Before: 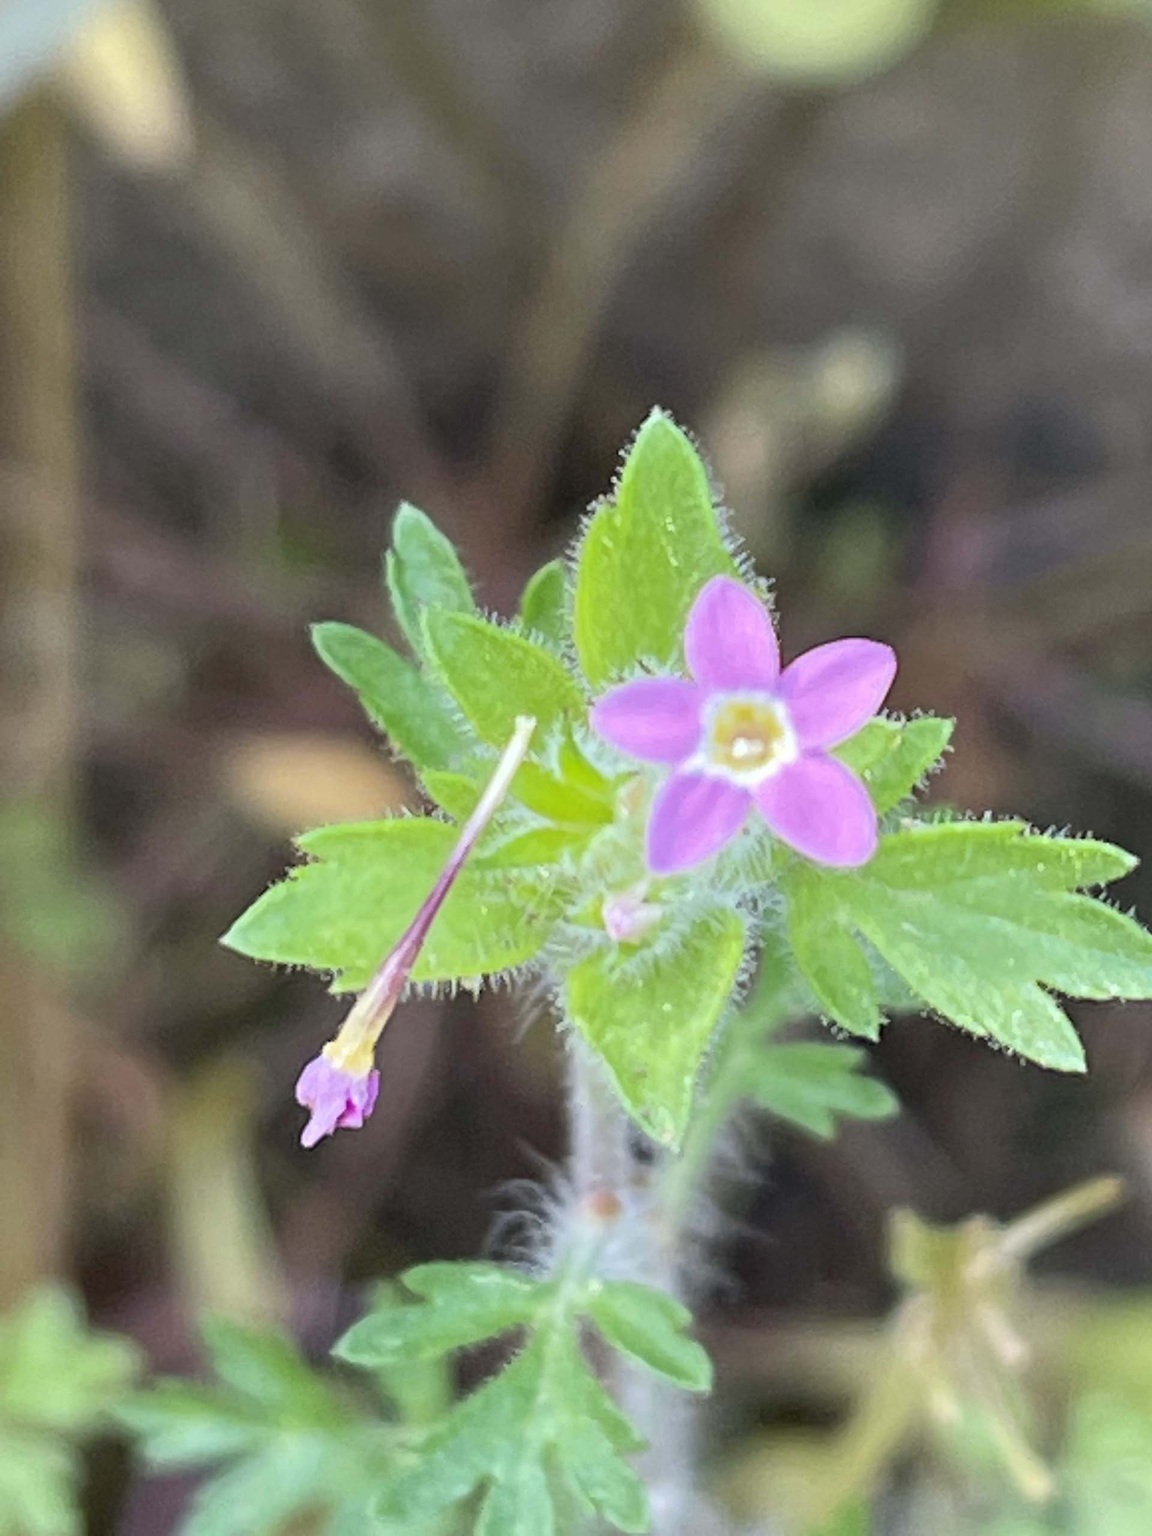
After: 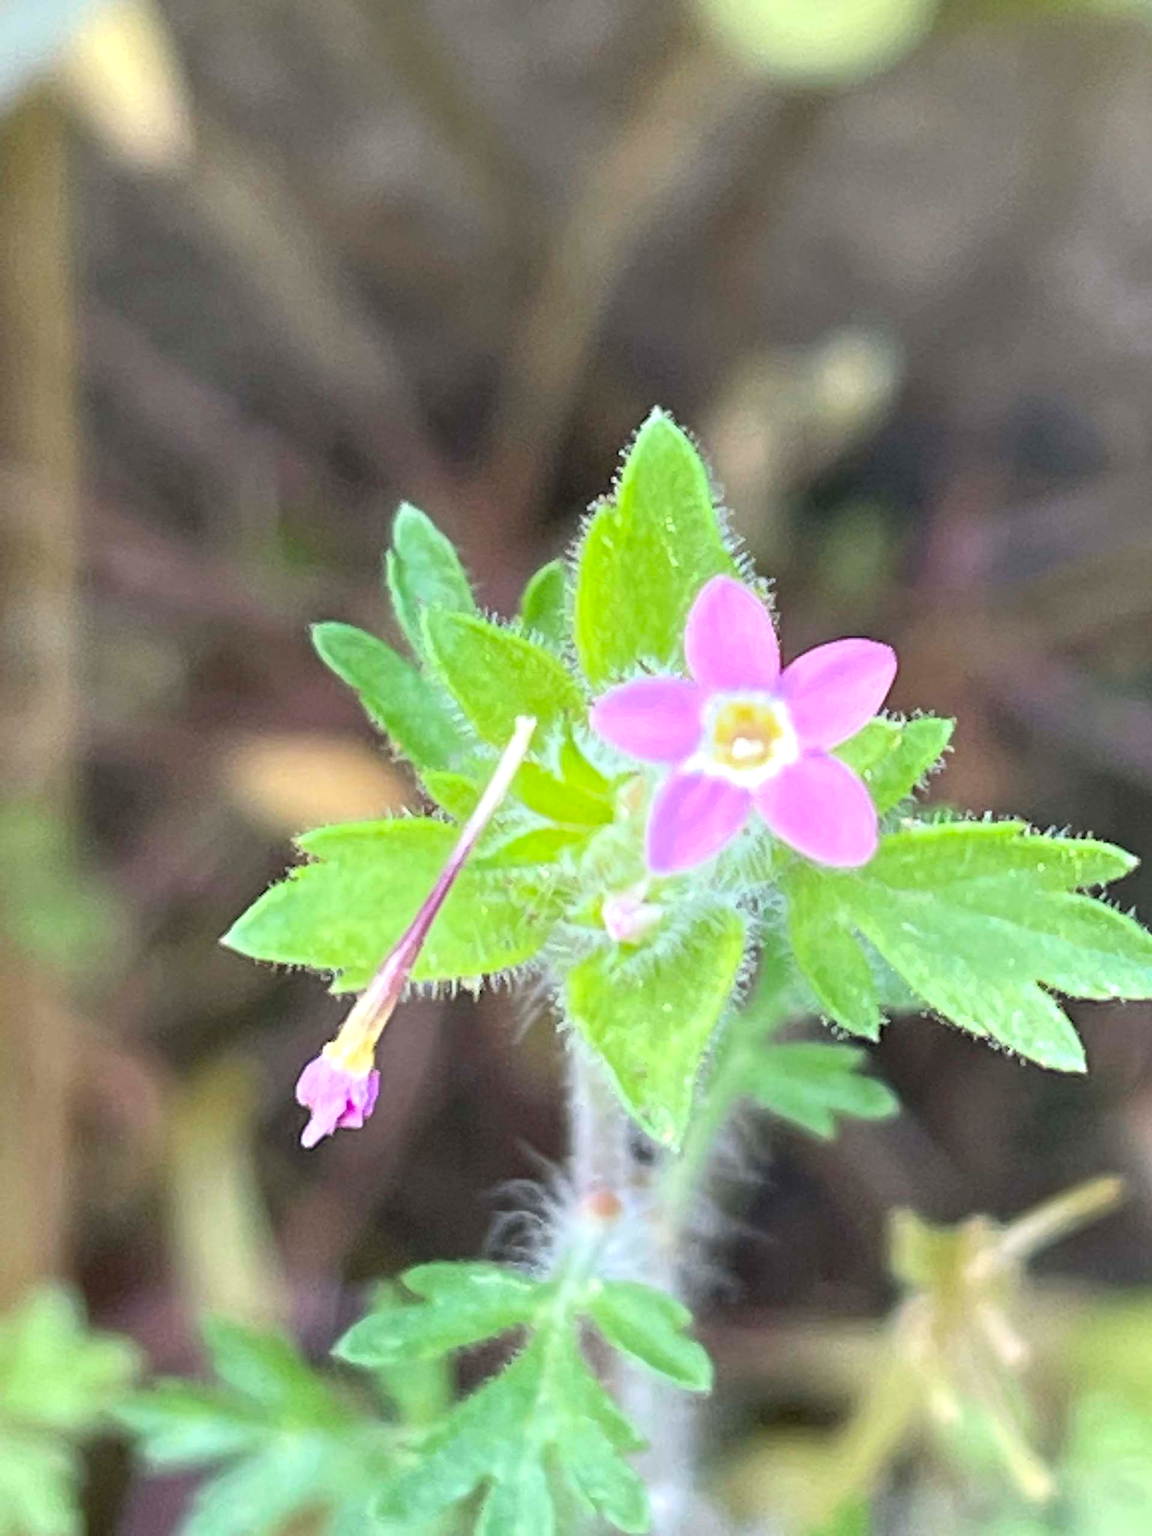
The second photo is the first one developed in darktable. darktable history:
exposure: black level correction 0, exposure 0.394 EV, compensate highlight preservation false
